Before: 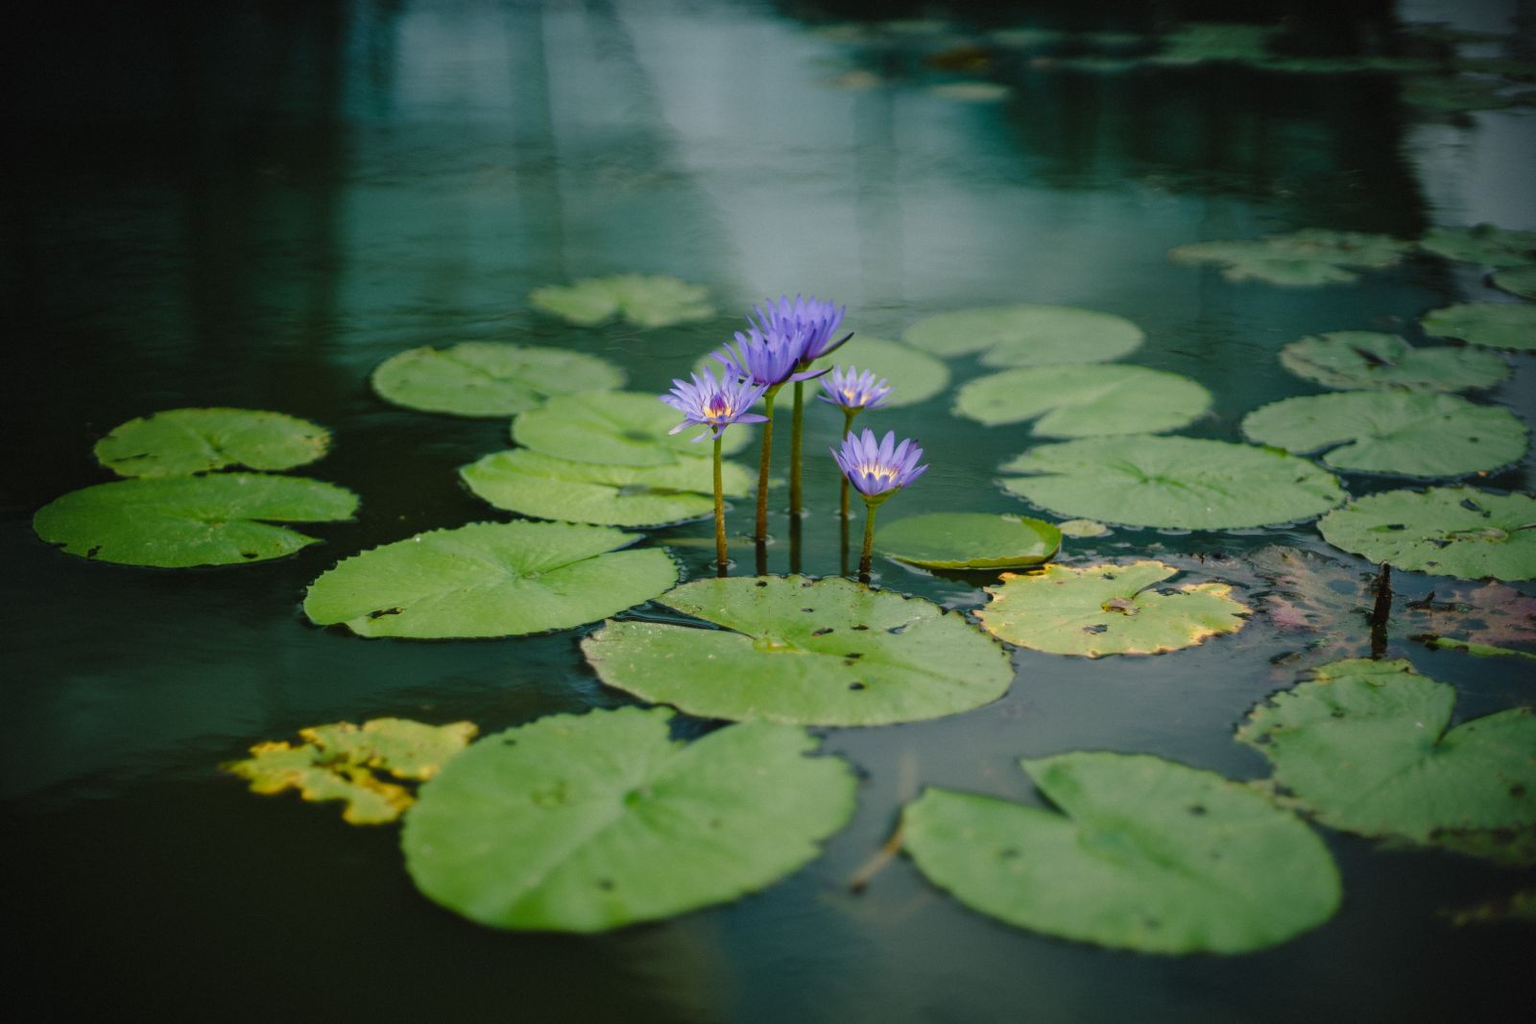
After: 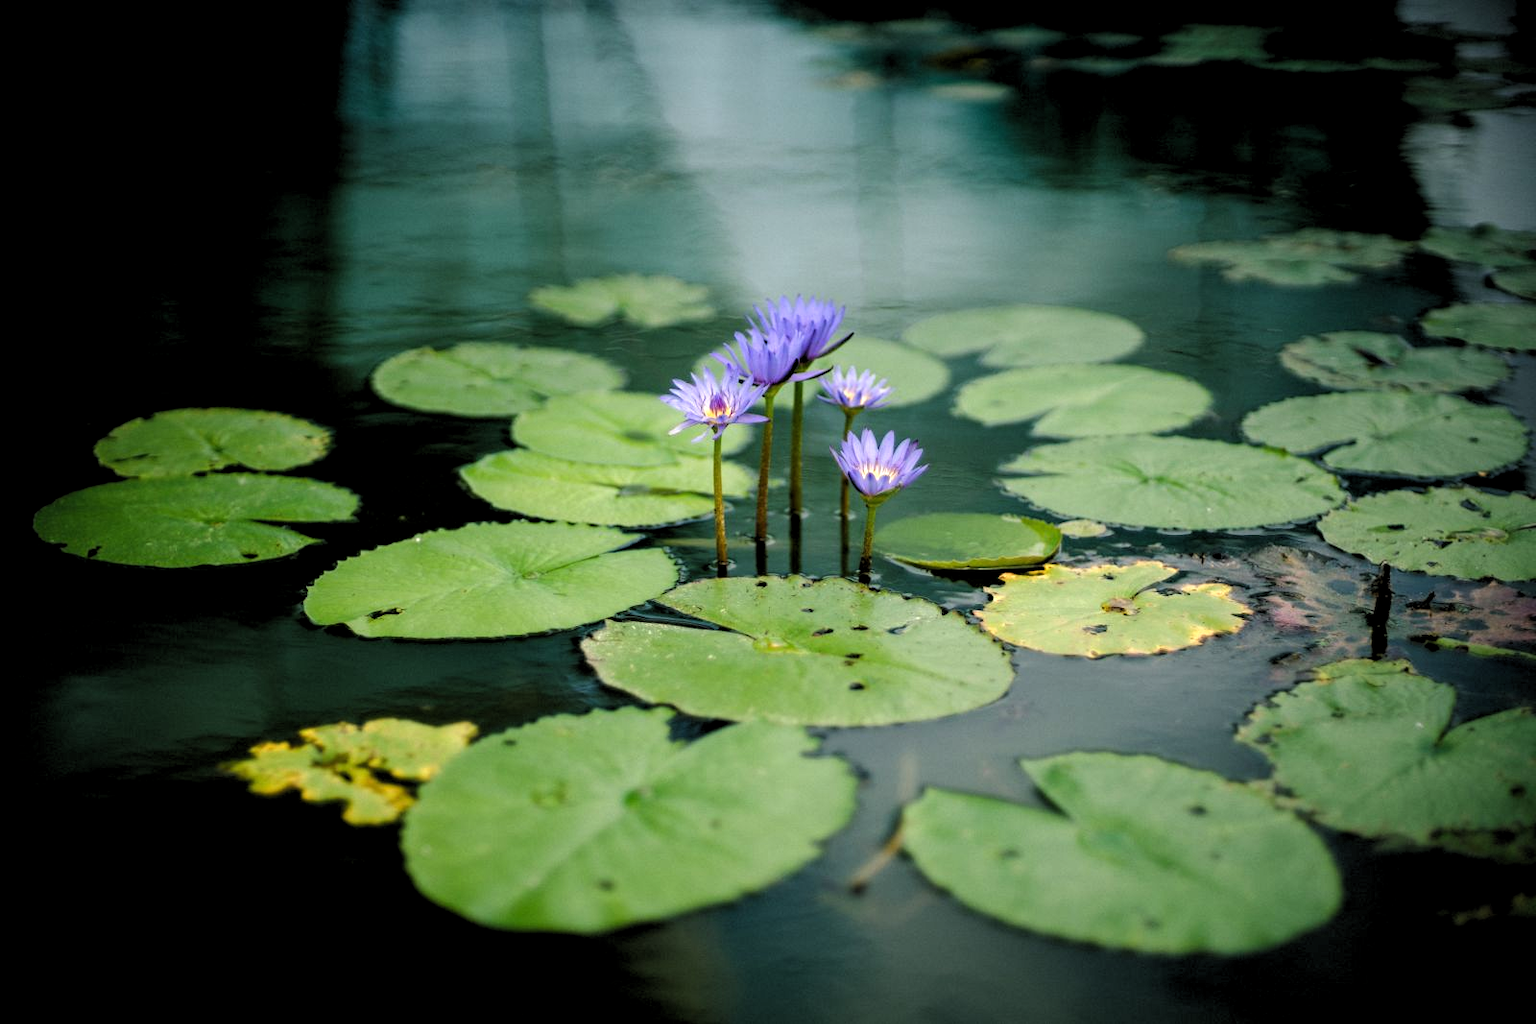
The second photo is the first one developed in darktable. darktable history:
sharpen: radius 5.325, amount 0.312, threshold 26.433
rgb levels: levels [[0.01, 0.419, 0.839], [0, 0.5, 1], [0, 0.5, 1]]
tone equalizer: -8 EV -0.417 EV, -7 EV -0.389 EV, -6 EV -0.333 EV, -5 EV -0.222 EV, -3 EV 0.222 EV, -2 EV 0.333 EV, -1 EV 0.389 EV, +0 EV 0.417 EV, edges refinement/feathering 500, mask exposure compensation -1.25 EV, preserve details no
